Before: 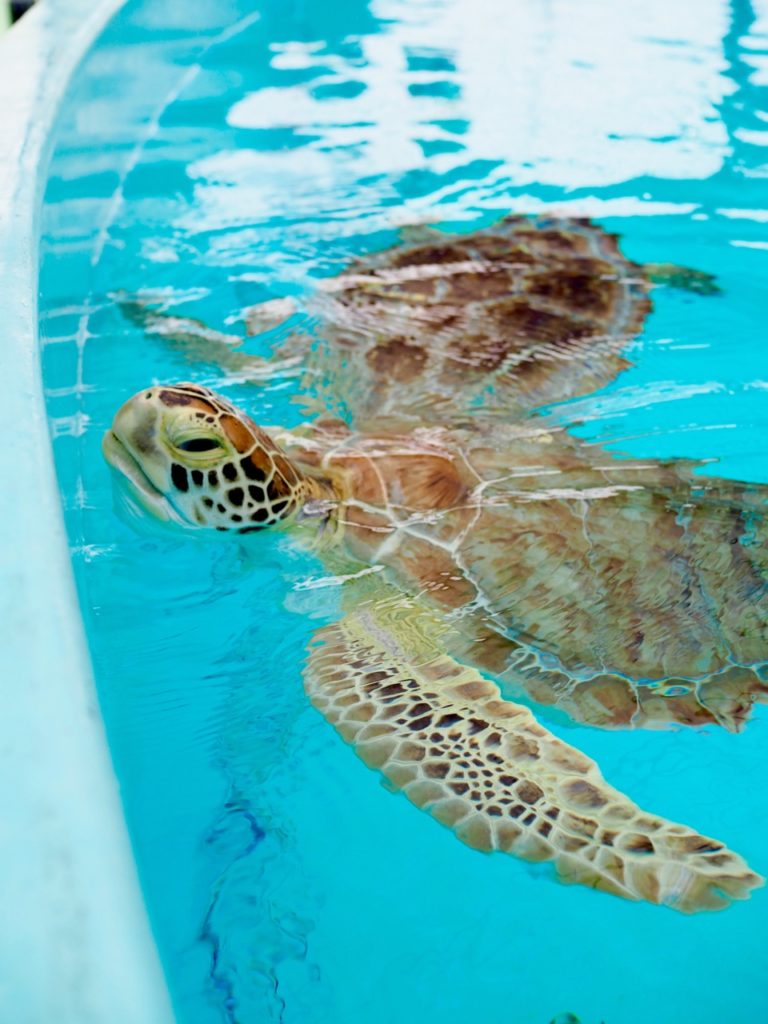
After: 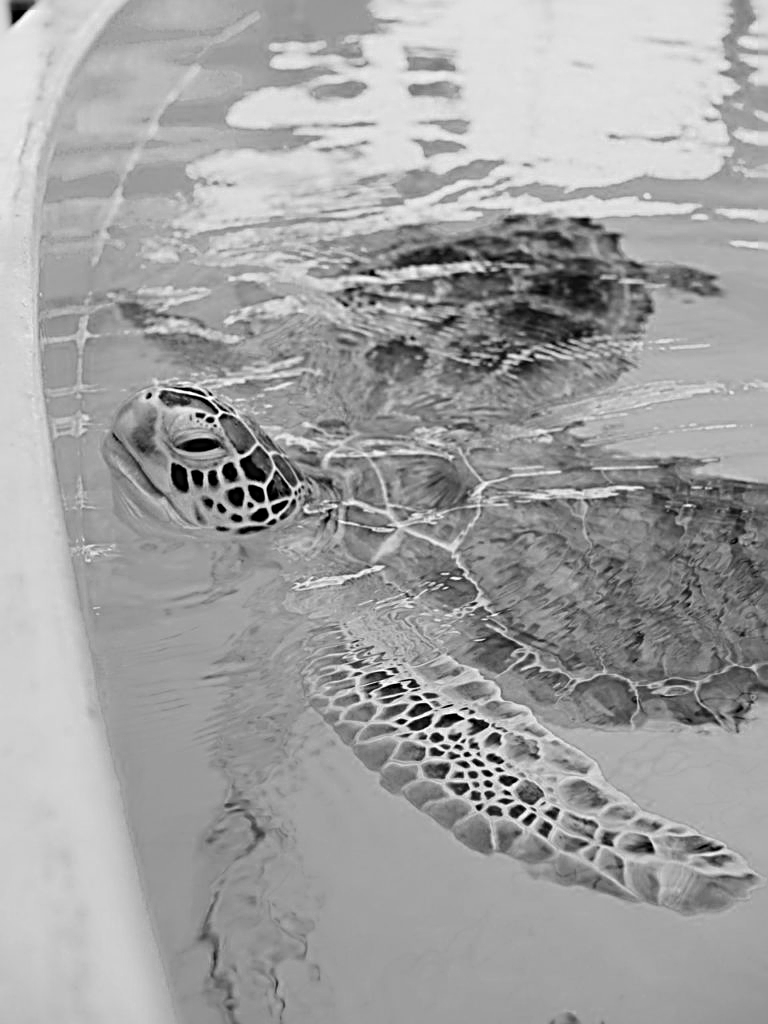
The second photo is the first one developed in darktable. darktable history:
sharpen: radius 3.69, amount 0.928
monochrome: on, module defaults
color balance: lift [1.005, 0.99, 1.007, 1.01], gamma [1, 1.034, 1.032, 0.966], gain [0.873, 1.055, 1.067, 0.933]
